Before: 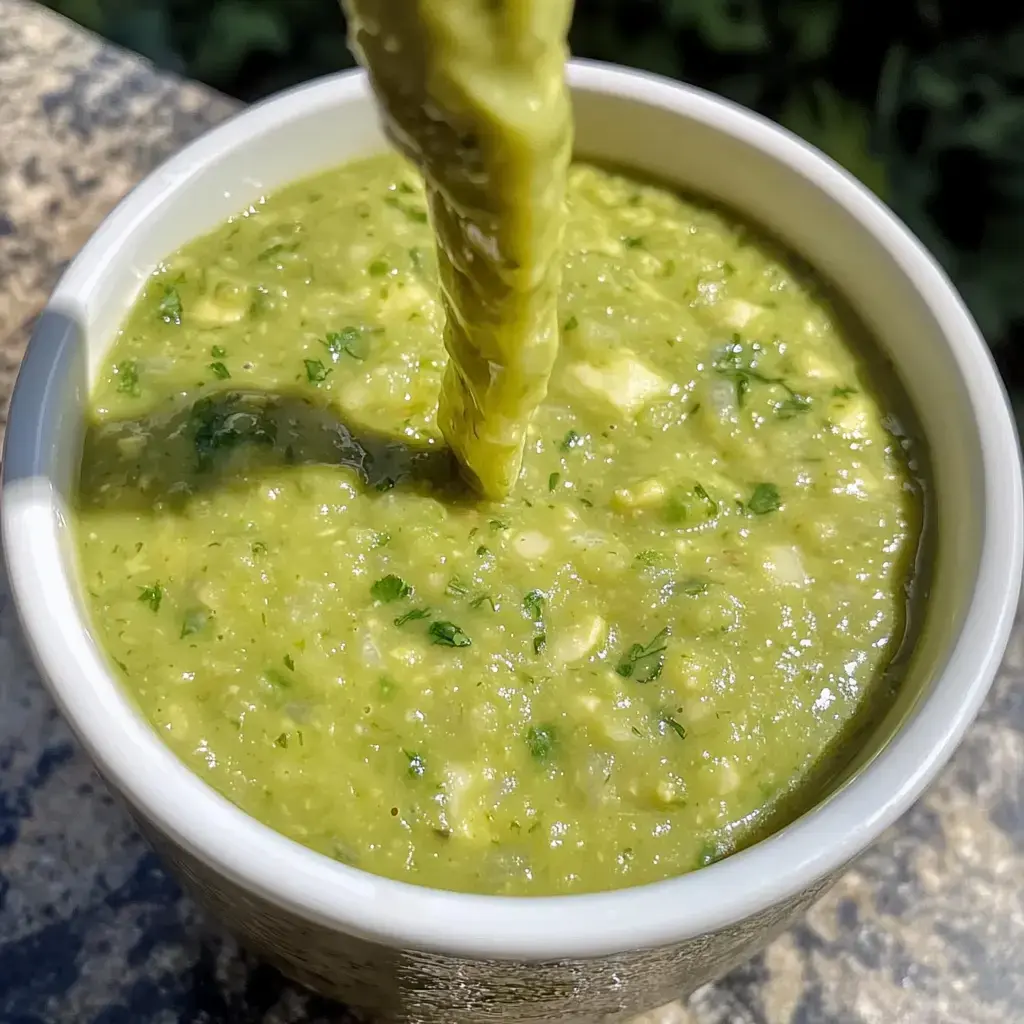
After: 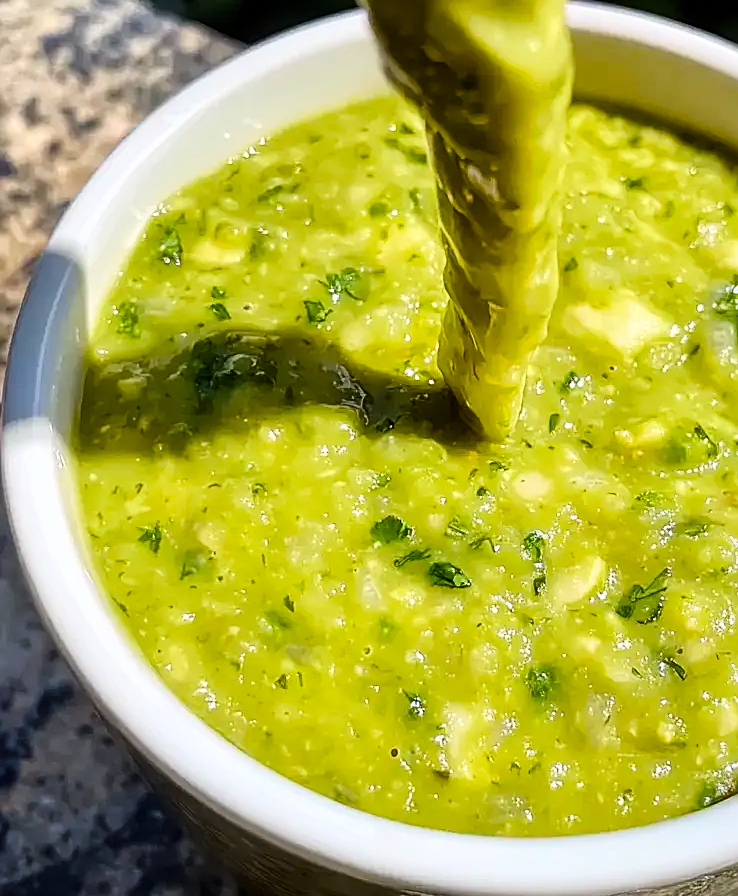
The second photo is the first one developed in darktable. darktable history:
color balance rgb: perceptual saturation grading › global saturation 35%, perceptual saturation grading › highlights -30%, perceptual saturation grading › shadows 35%, perceptual brilliance grading › global brilliance 3%, perceptual brilliance grading › highlights -3%, perceptual brilliance grading › shadows 3%
tone curve: curves: ch0 [(0, 0) (0.137, 0.063) (0.255, 0.176) (0.502, 0.502) (0.749, 0.839) (1, 1)], color space Lab, linked channels, preserve colors none
sharpen: amount 0.478
contrast brightness saturation: saturation 0.1
crop: top 5.803%, right 27.864%, bottom 5.804%
